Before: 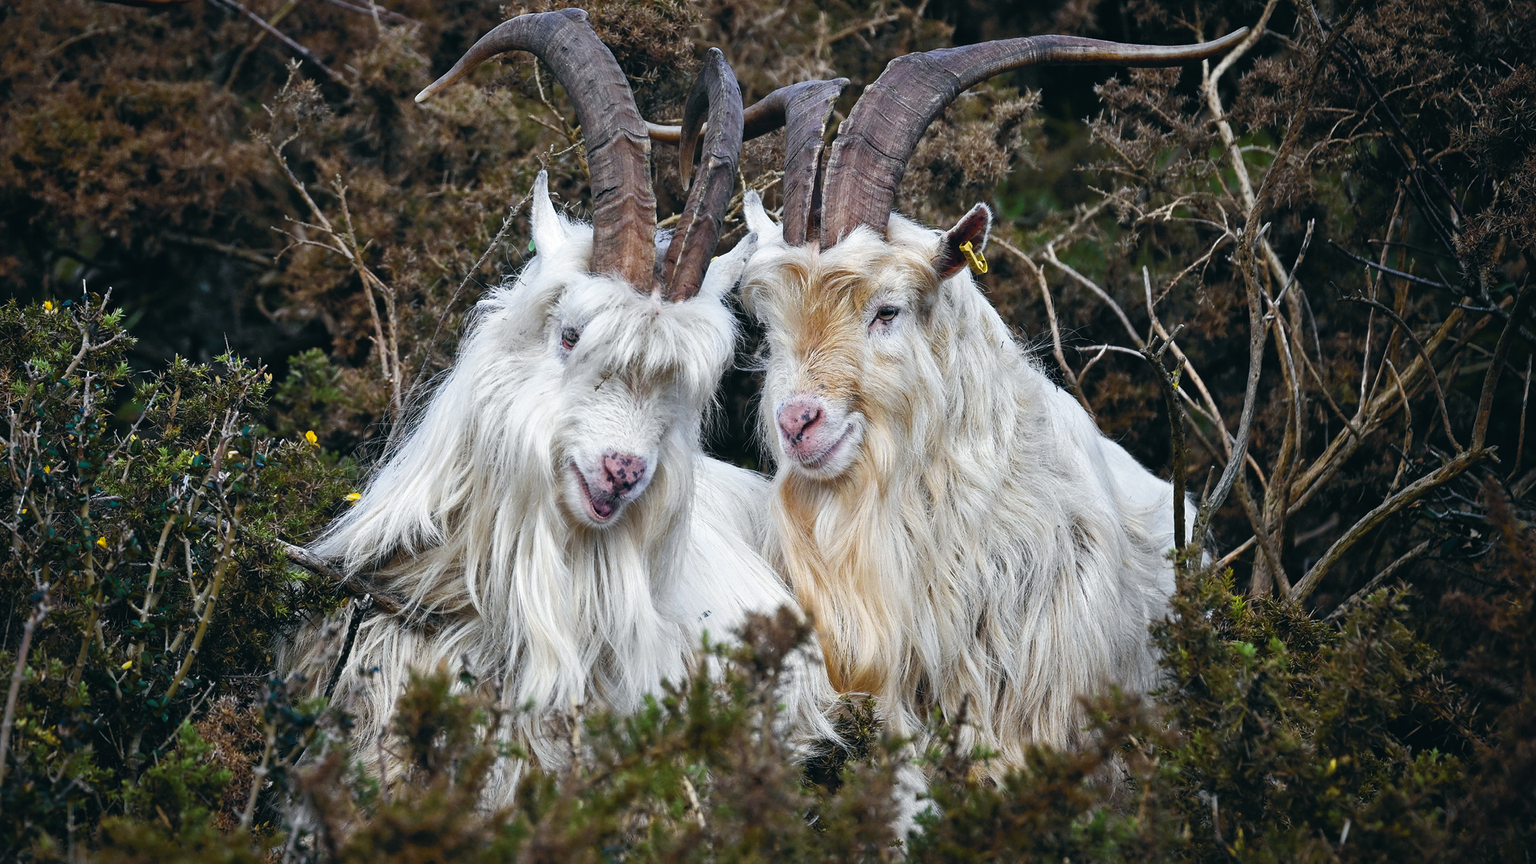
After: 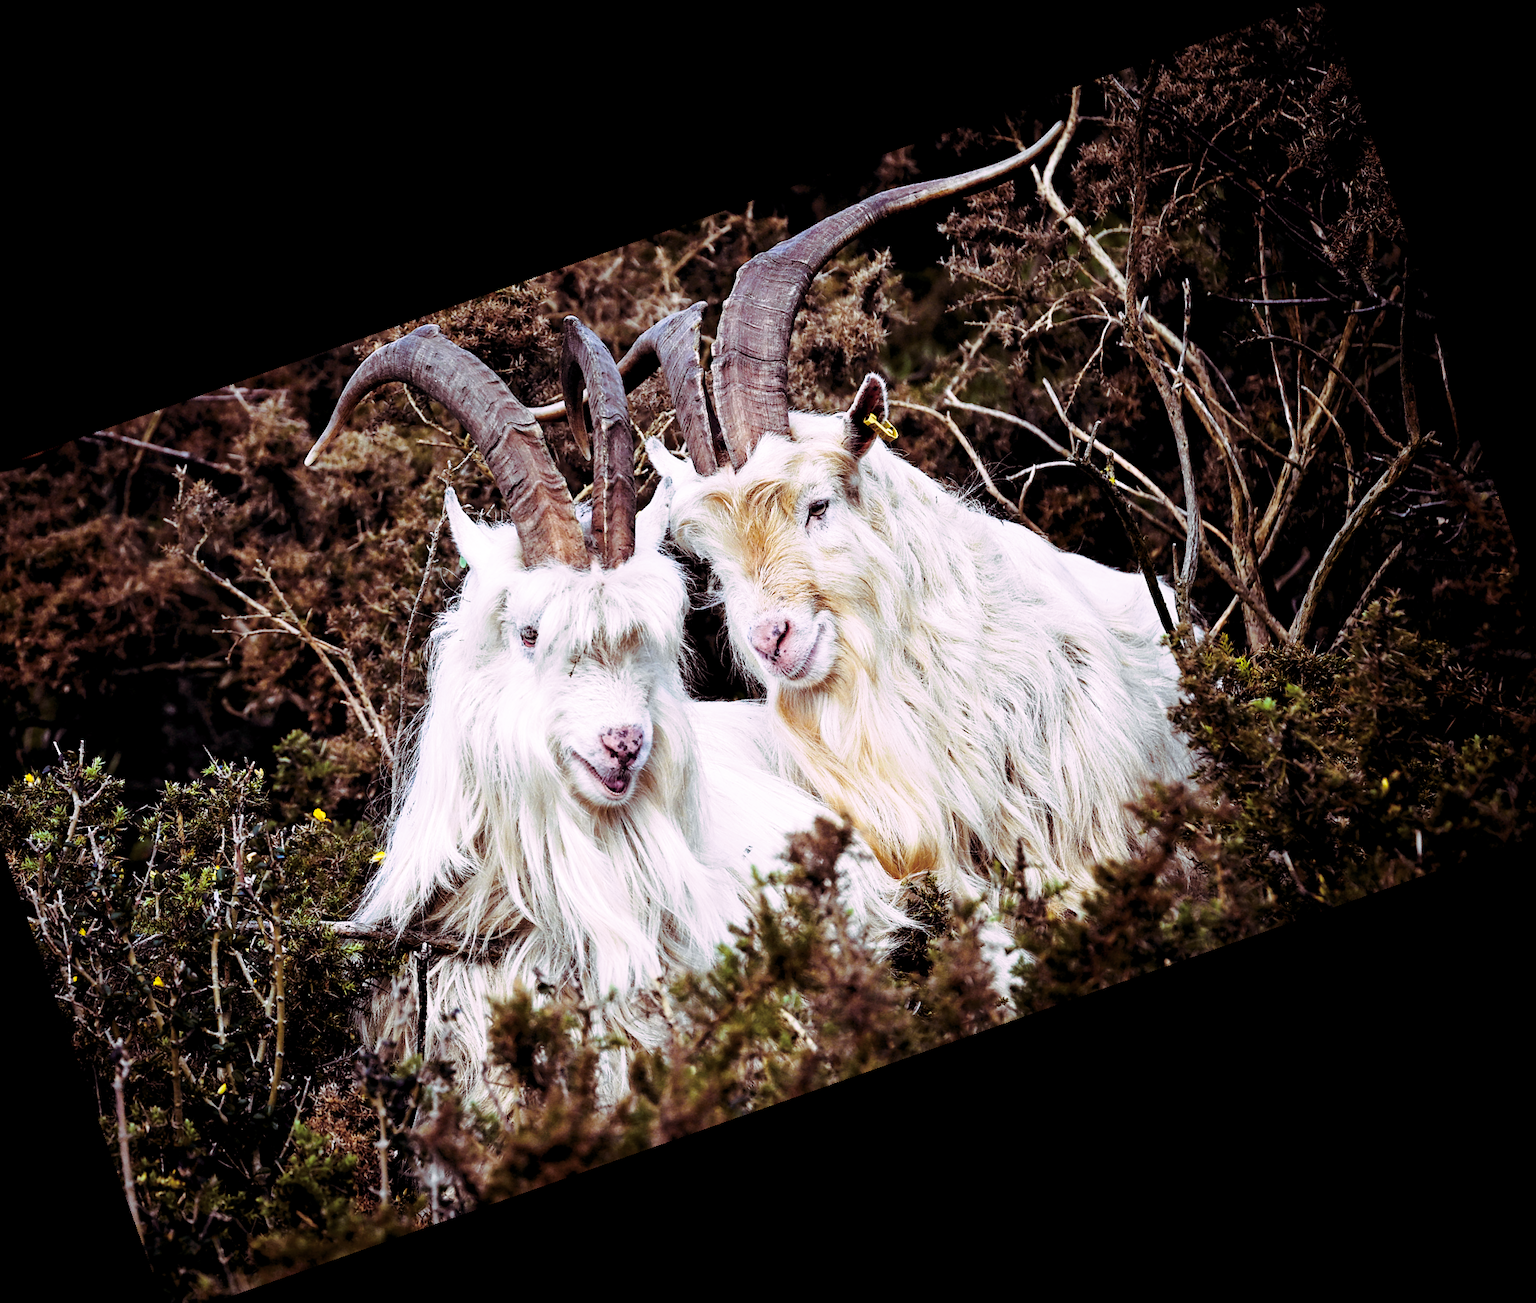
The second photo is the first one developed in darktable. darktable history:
exposure: black level correction 0.012, compensate highlight preservation false
split-toning: highlights › hue 298.8°, highlights › saturation 0.73, compress 41.76%
crop and rotate: angle 19.43°, left 6.812%, right 4.125%, bottom 1.087%
base curve: curves: ch0 [(0, 0) (0.028, 0.03) (0.121, 0.232) (0.46, 0.748) (0.859, 0.968) (1, 1)], preserve colors none
